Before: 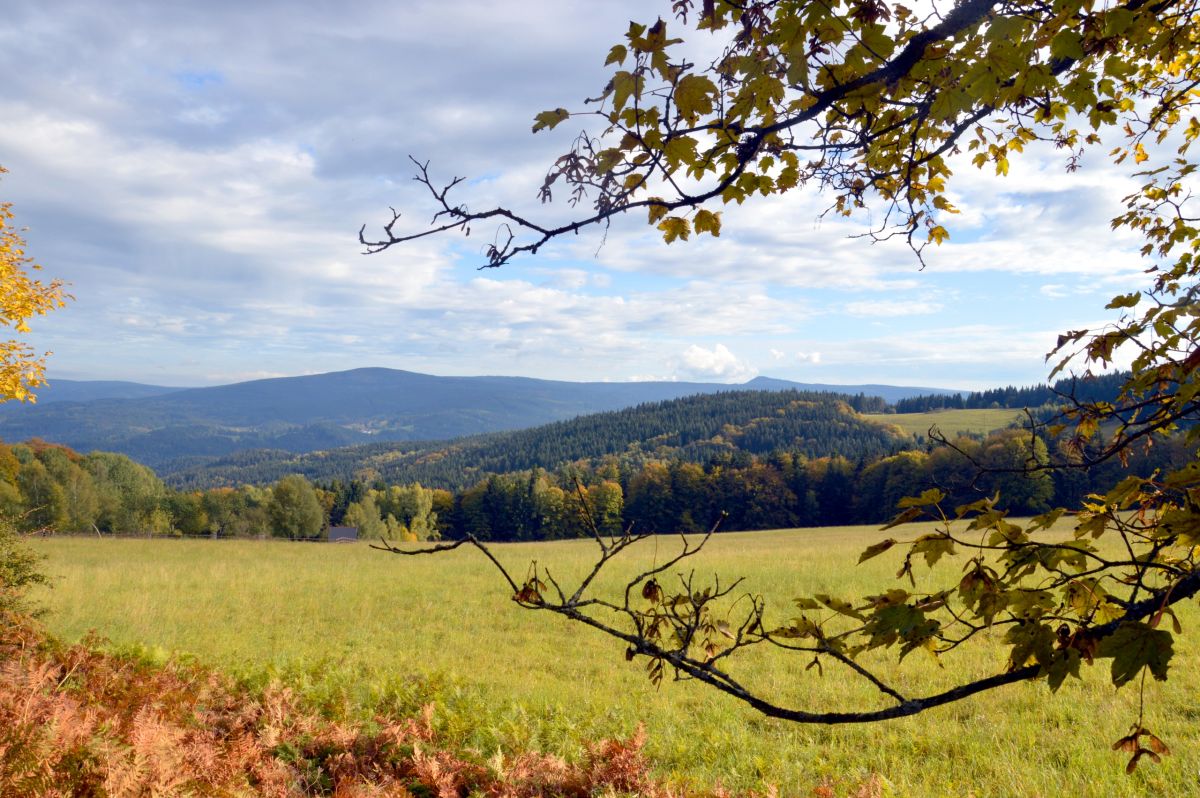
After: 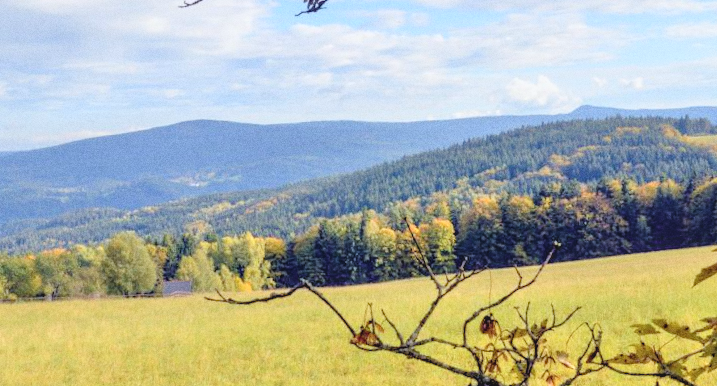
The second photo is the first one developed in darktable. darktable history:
grain: on, module defaults
tone curve: curves: ch0 [(0, 0) (0.004, 0.001) (0.133, 0.112) (0.325, 0.362) (0.832, 0.893) (1, 1)], color space Lab, linked channels, preserve colors none
local contrast: on, module defaults
white balance: red 0.988, blue 1.017
rotate and perspective: rotation -3.52°, crop left 0.036, crop right 0.964, crop top 0.081, crop bottom 0.919
crop: left 13.312%, top 31.28%, right 24.627%, bottom 15.582%
tone equalizer: -7 EV 0.15 EV, -6 EV 0.6 EV, -5 EV 1.15 EV, -4 EV 1.33 EV, -3 EV 1.15 EV, -2 EV 0.6 EV, -1 EV 0.15 EV, mask exposure compensation -0.5 EV
contrast brightness saturation: contrast -0.15, brightness 0.05, saturation -0.12
